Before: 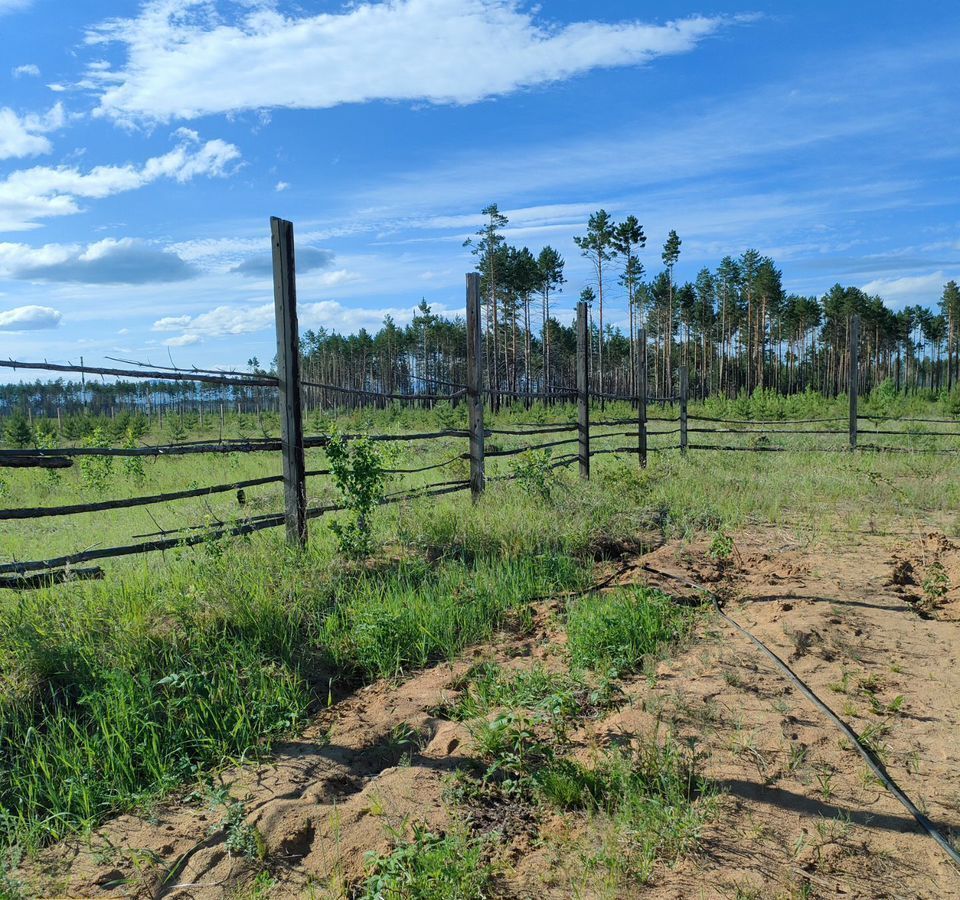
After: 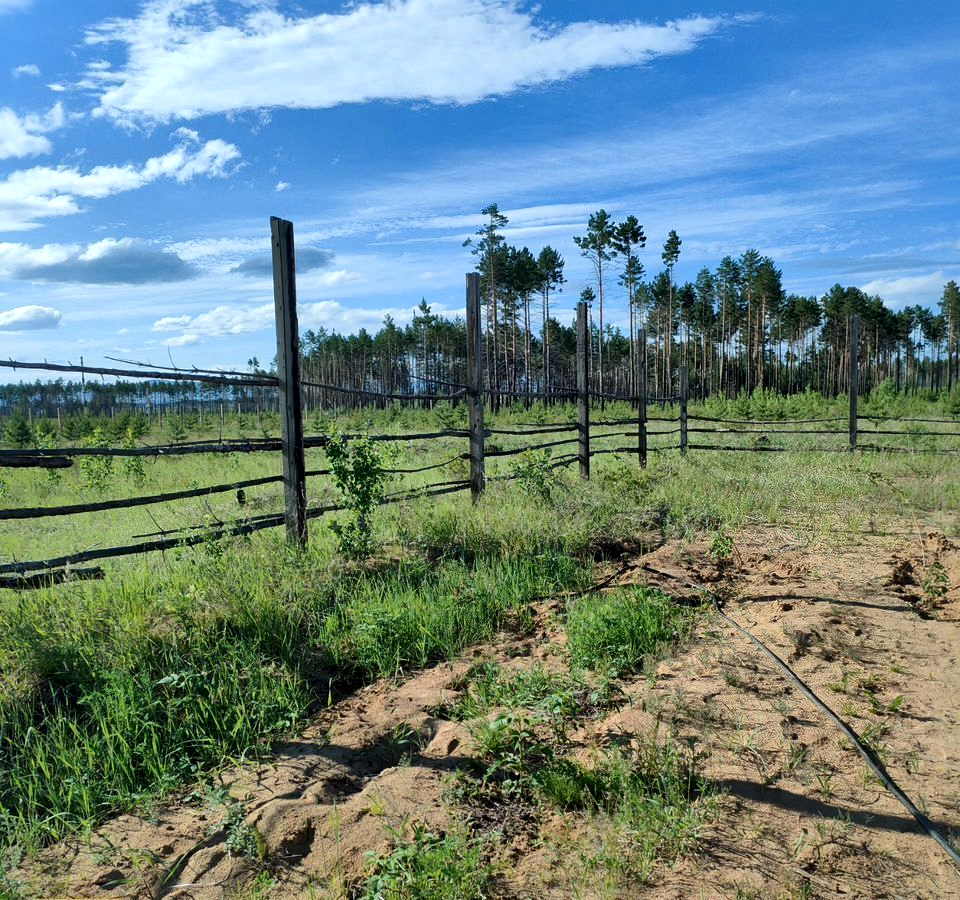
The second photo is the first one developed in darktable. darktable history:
local contrast: mode bilateral grid, contrast 26, coarseness 60, detail 151%, midtone range 0.2
